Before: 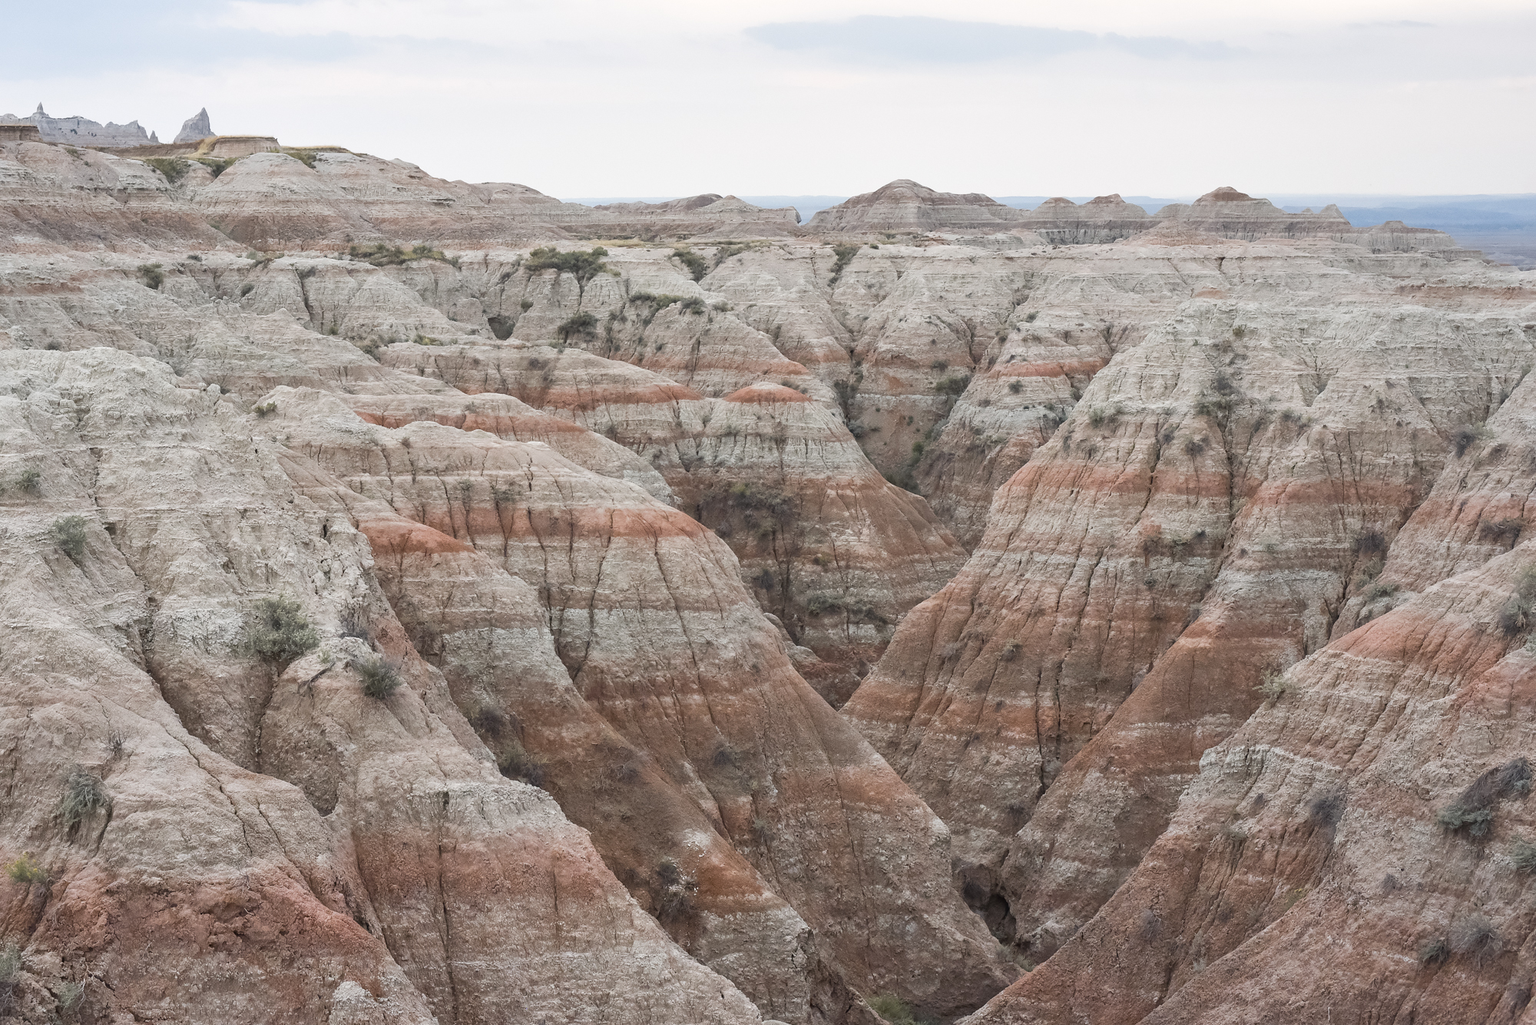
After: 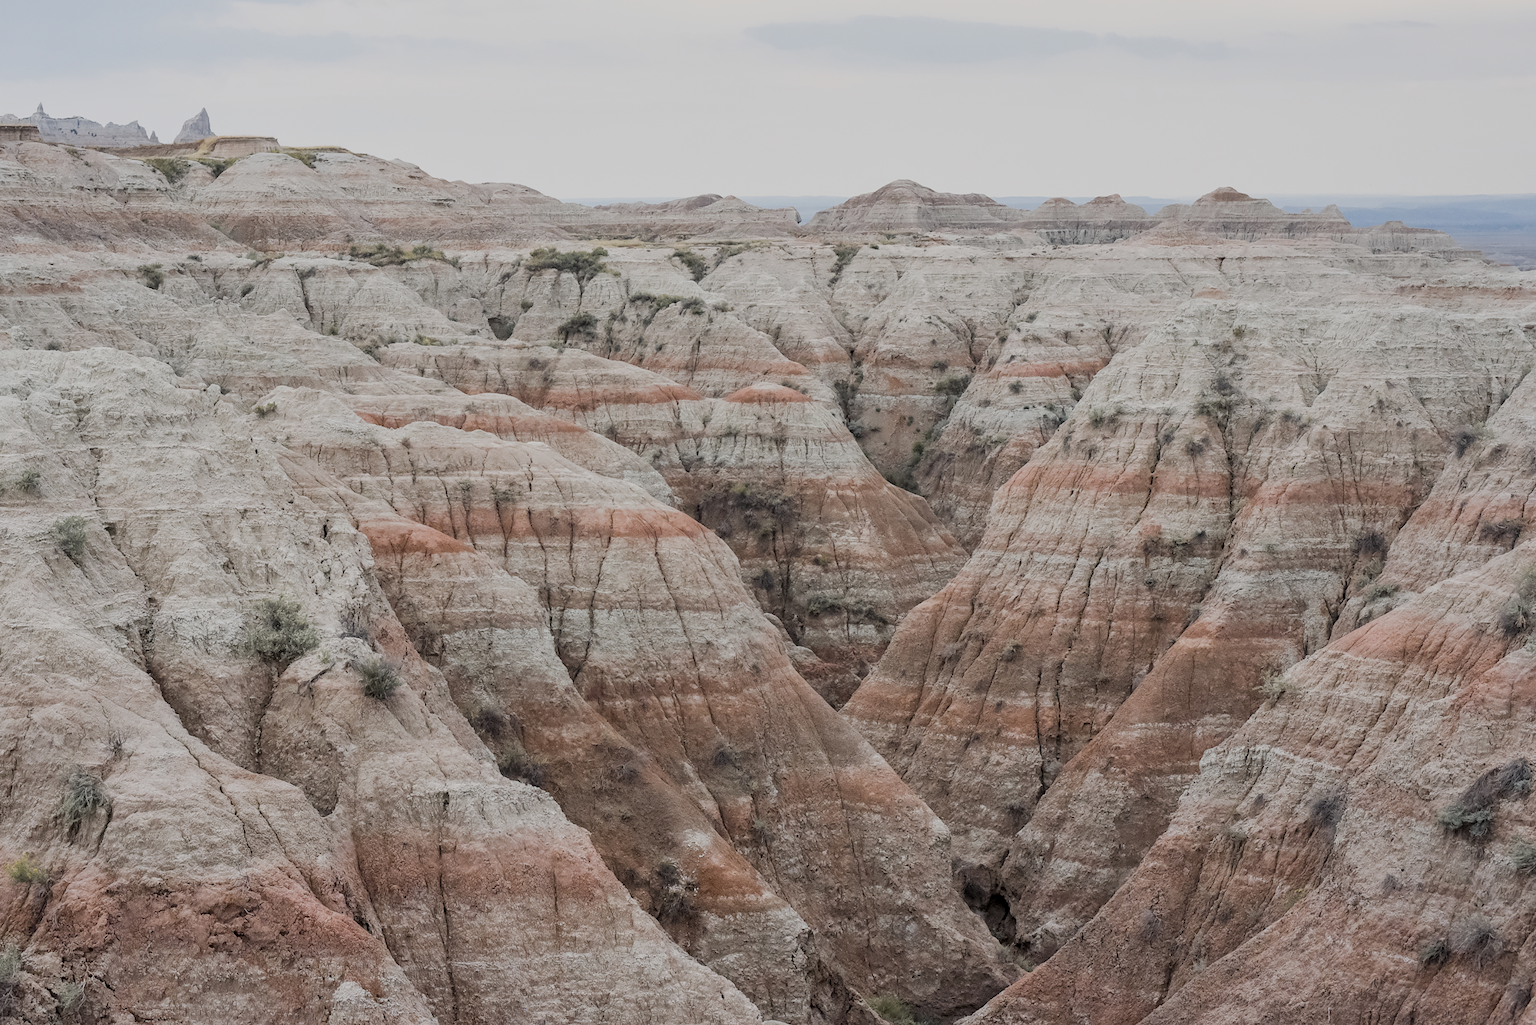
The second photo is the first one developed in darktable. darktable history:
filmic rgb: black relative exposure -6.98 EV, white relative exposure 5.63 EV, hardness 2.86
local contrast: highlights 100%, shadows 100%, detail 120%, midtone range 0.2
